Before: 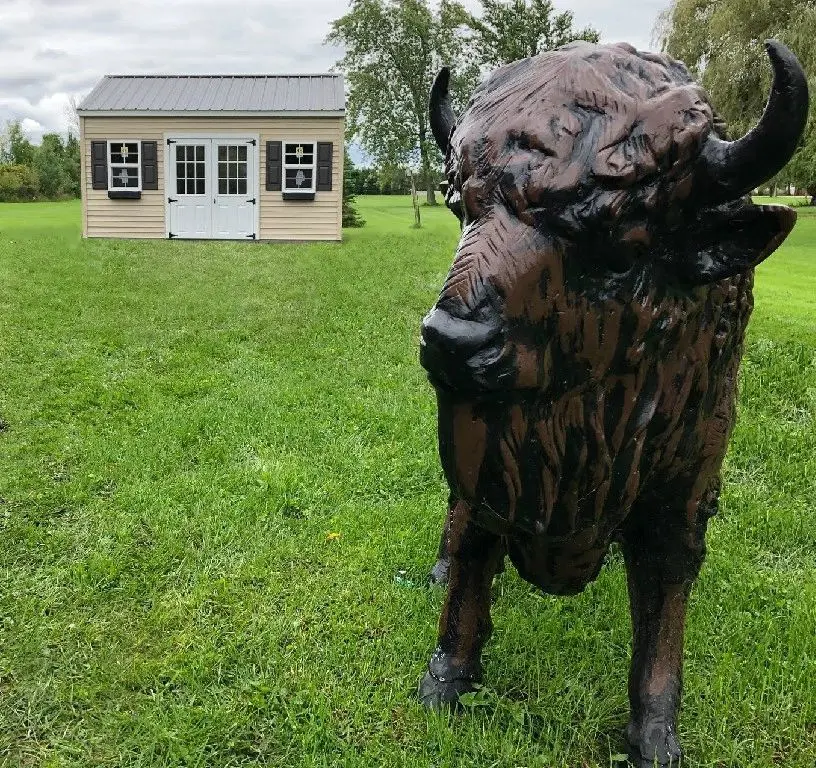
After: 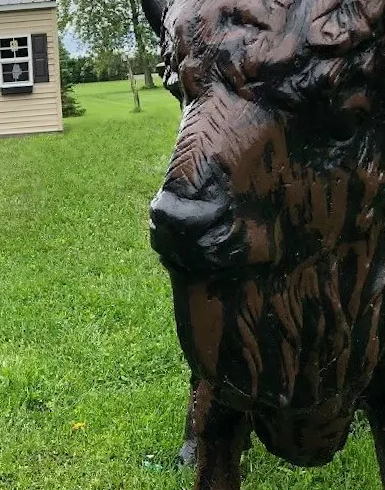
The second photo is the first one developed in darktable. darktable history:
rotate and perspective: rotation -4.57°, crop left 0.054, crop right 0.944, crop top 0.087, crop bottom 0.914
base curve: curves: ch0 [(0, 0) (0.297, 0.298) (1, 1)], preserve colors none
crop: left 32.075%, top 10.976%, right 18.355%, bottom 17.596%
